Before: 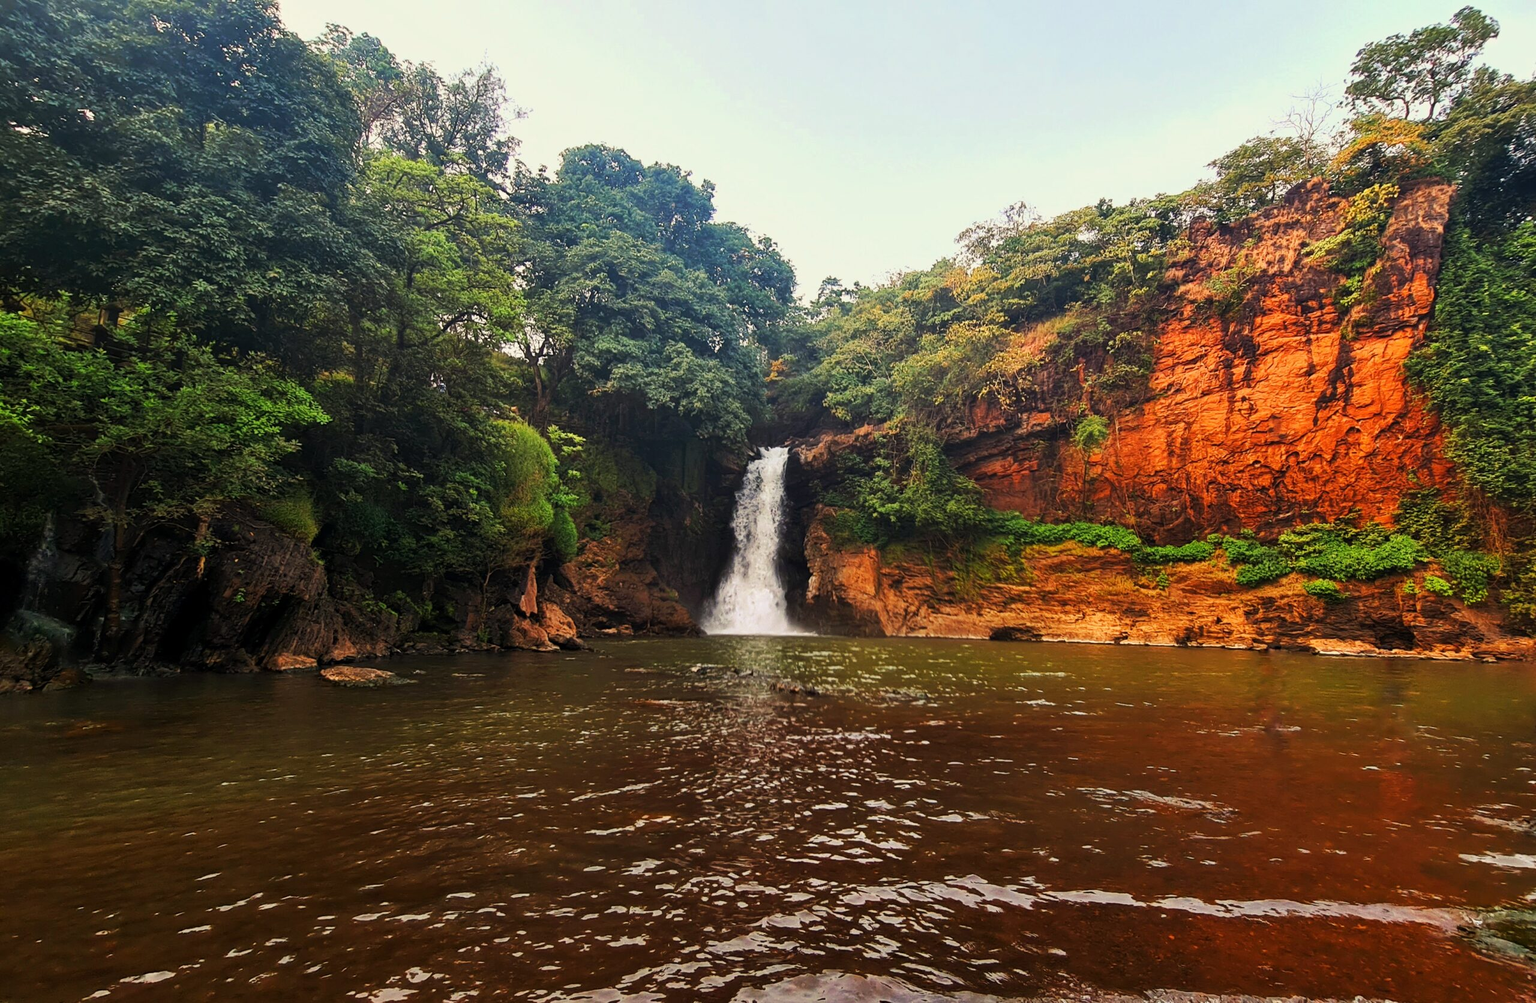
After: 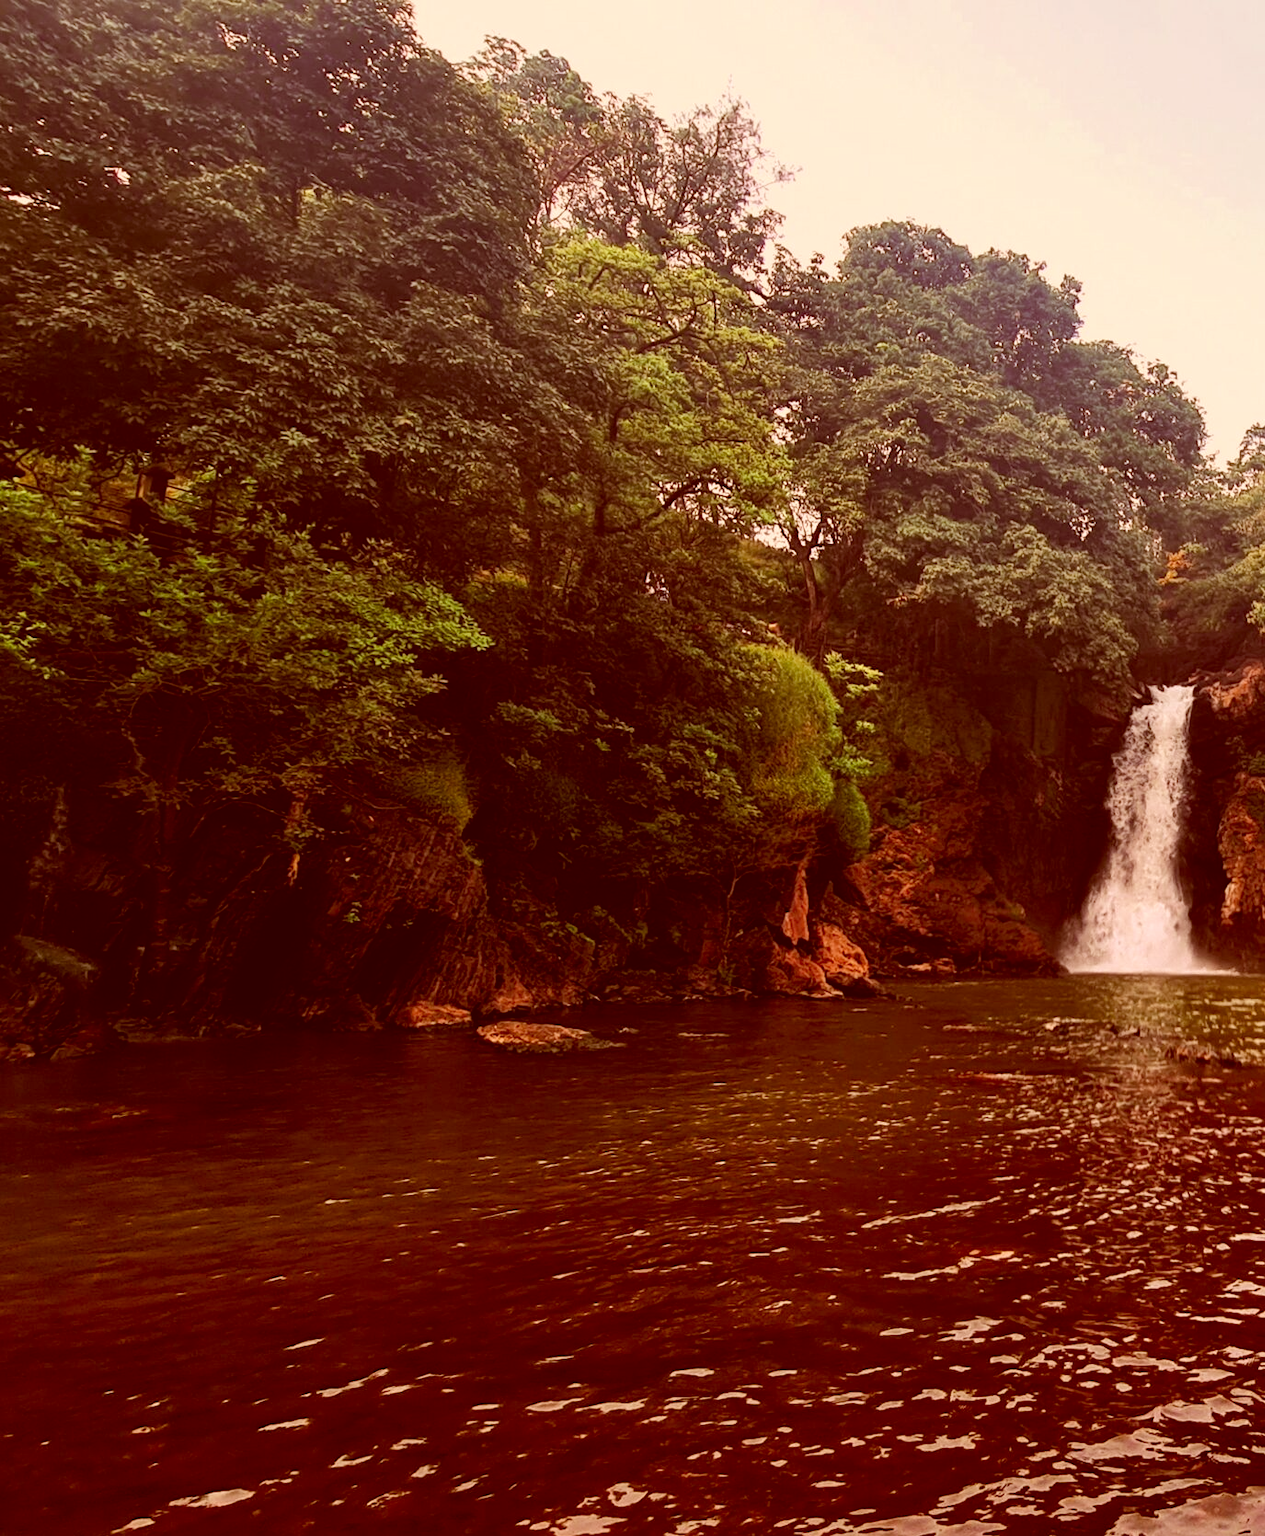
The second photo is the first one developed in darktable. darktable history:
crop: left 0.65%, right 45.564%, bottom 0.09%
color correction: highlights a* 9.45, highlights b* 8.59, shadows a* 39.51, shadows b* 39.82, saturation 0.819
